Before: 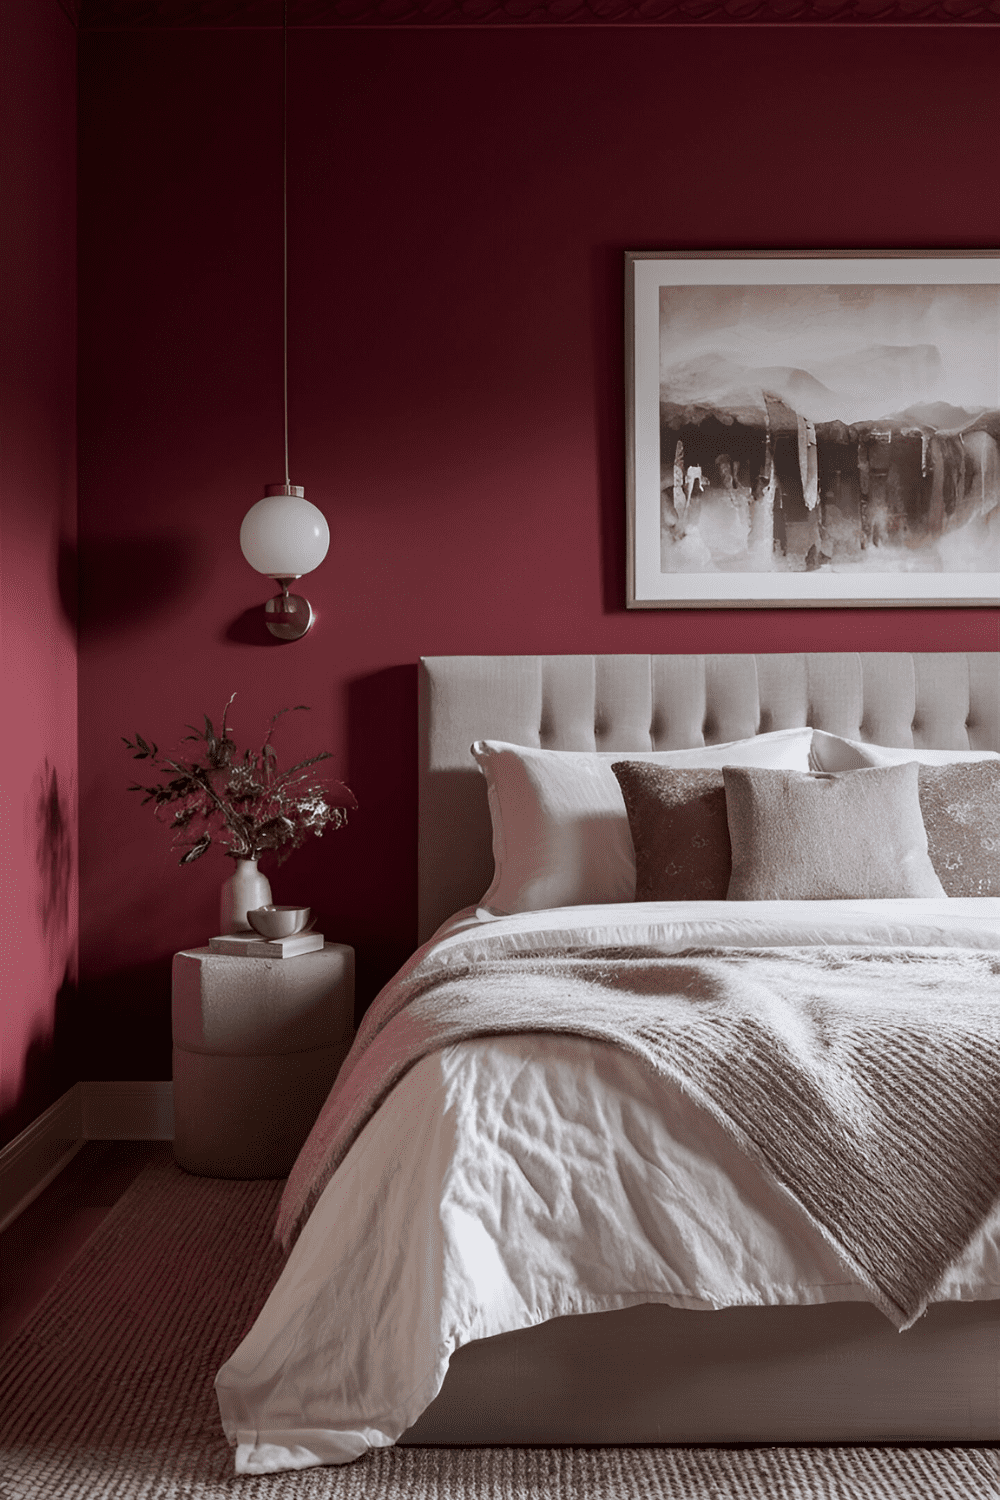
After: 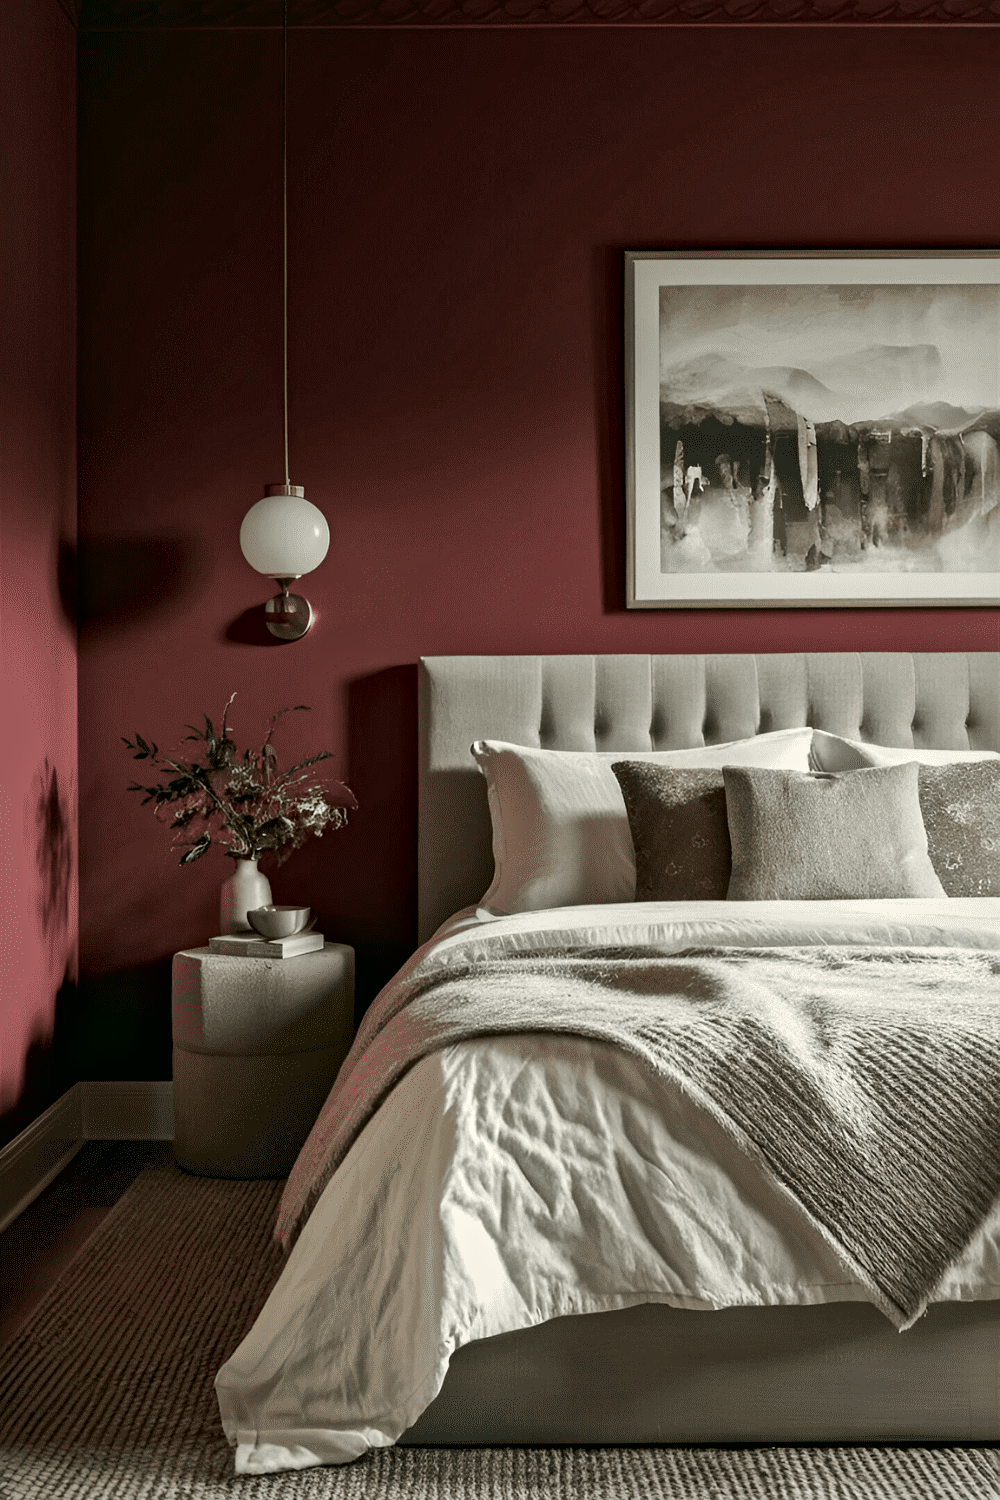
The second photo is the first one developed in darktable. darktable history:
local contrast: mode bilateral grid, contrast 20, coarseness 19, detail 163%, midtone range 0.2
color correction: highlights a* -0.482, highlights b* 9.48, shadows a* -9.48, shadows b* 0.803
